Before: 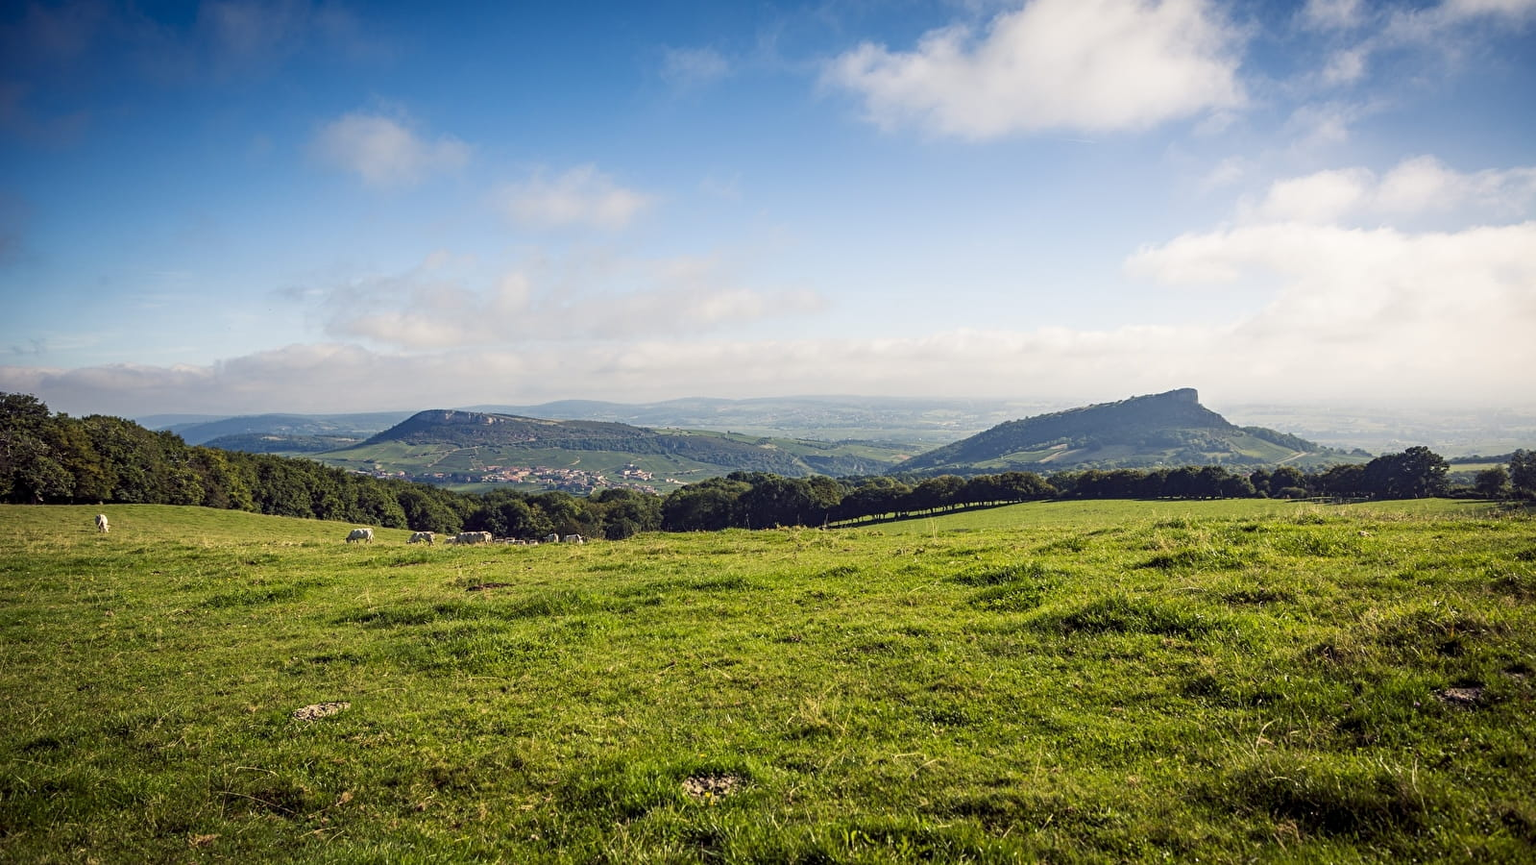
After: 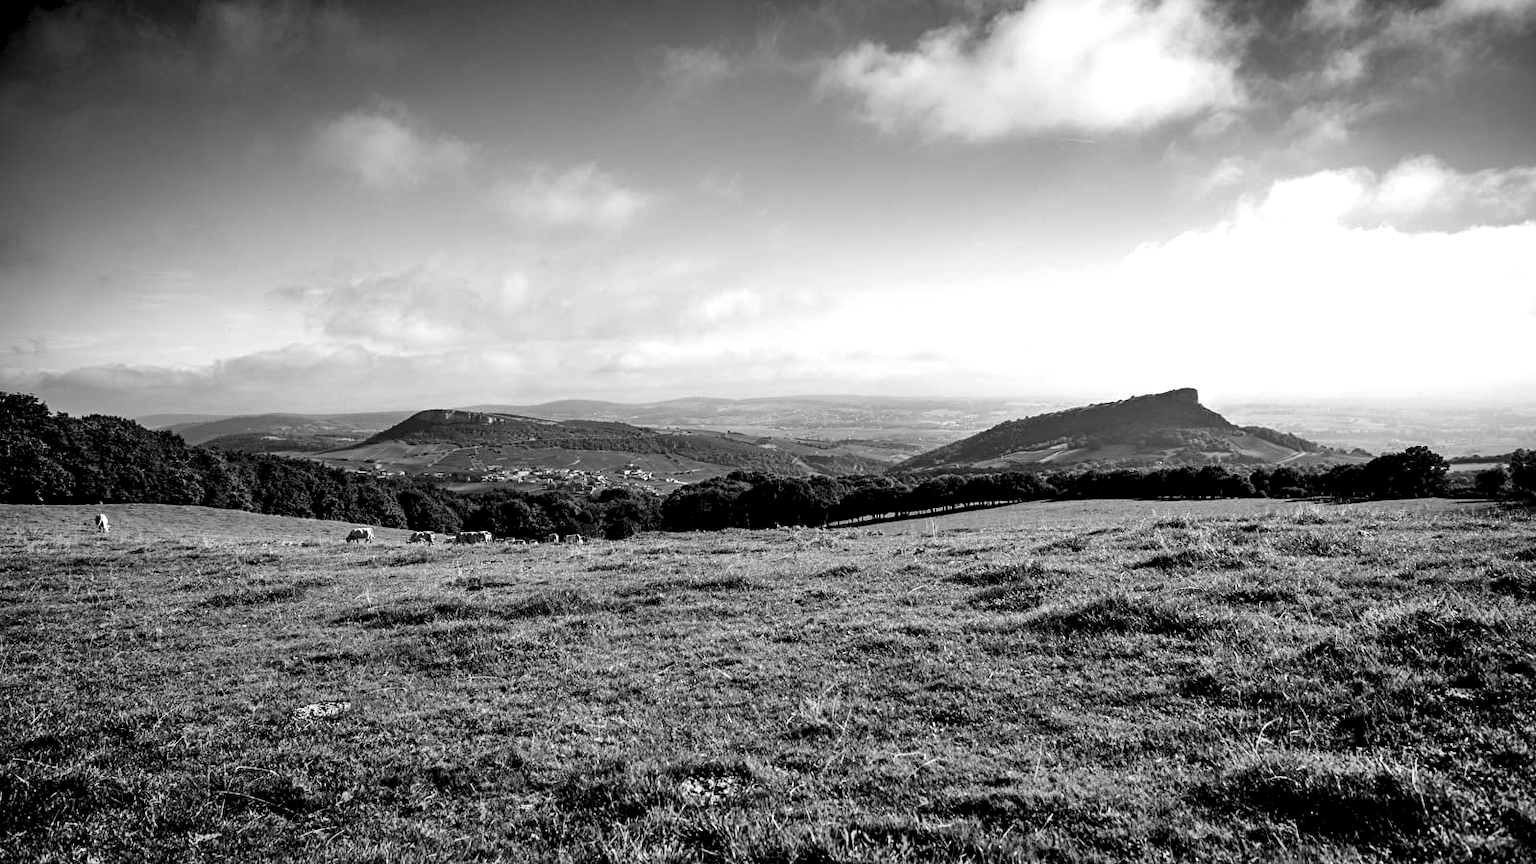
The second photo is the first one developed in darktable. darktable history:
shadows and highlights: shadows 60, soften with gaussian
monochrome: on, module defaults
levels: levels [0.182, 0.542, 0.902]
